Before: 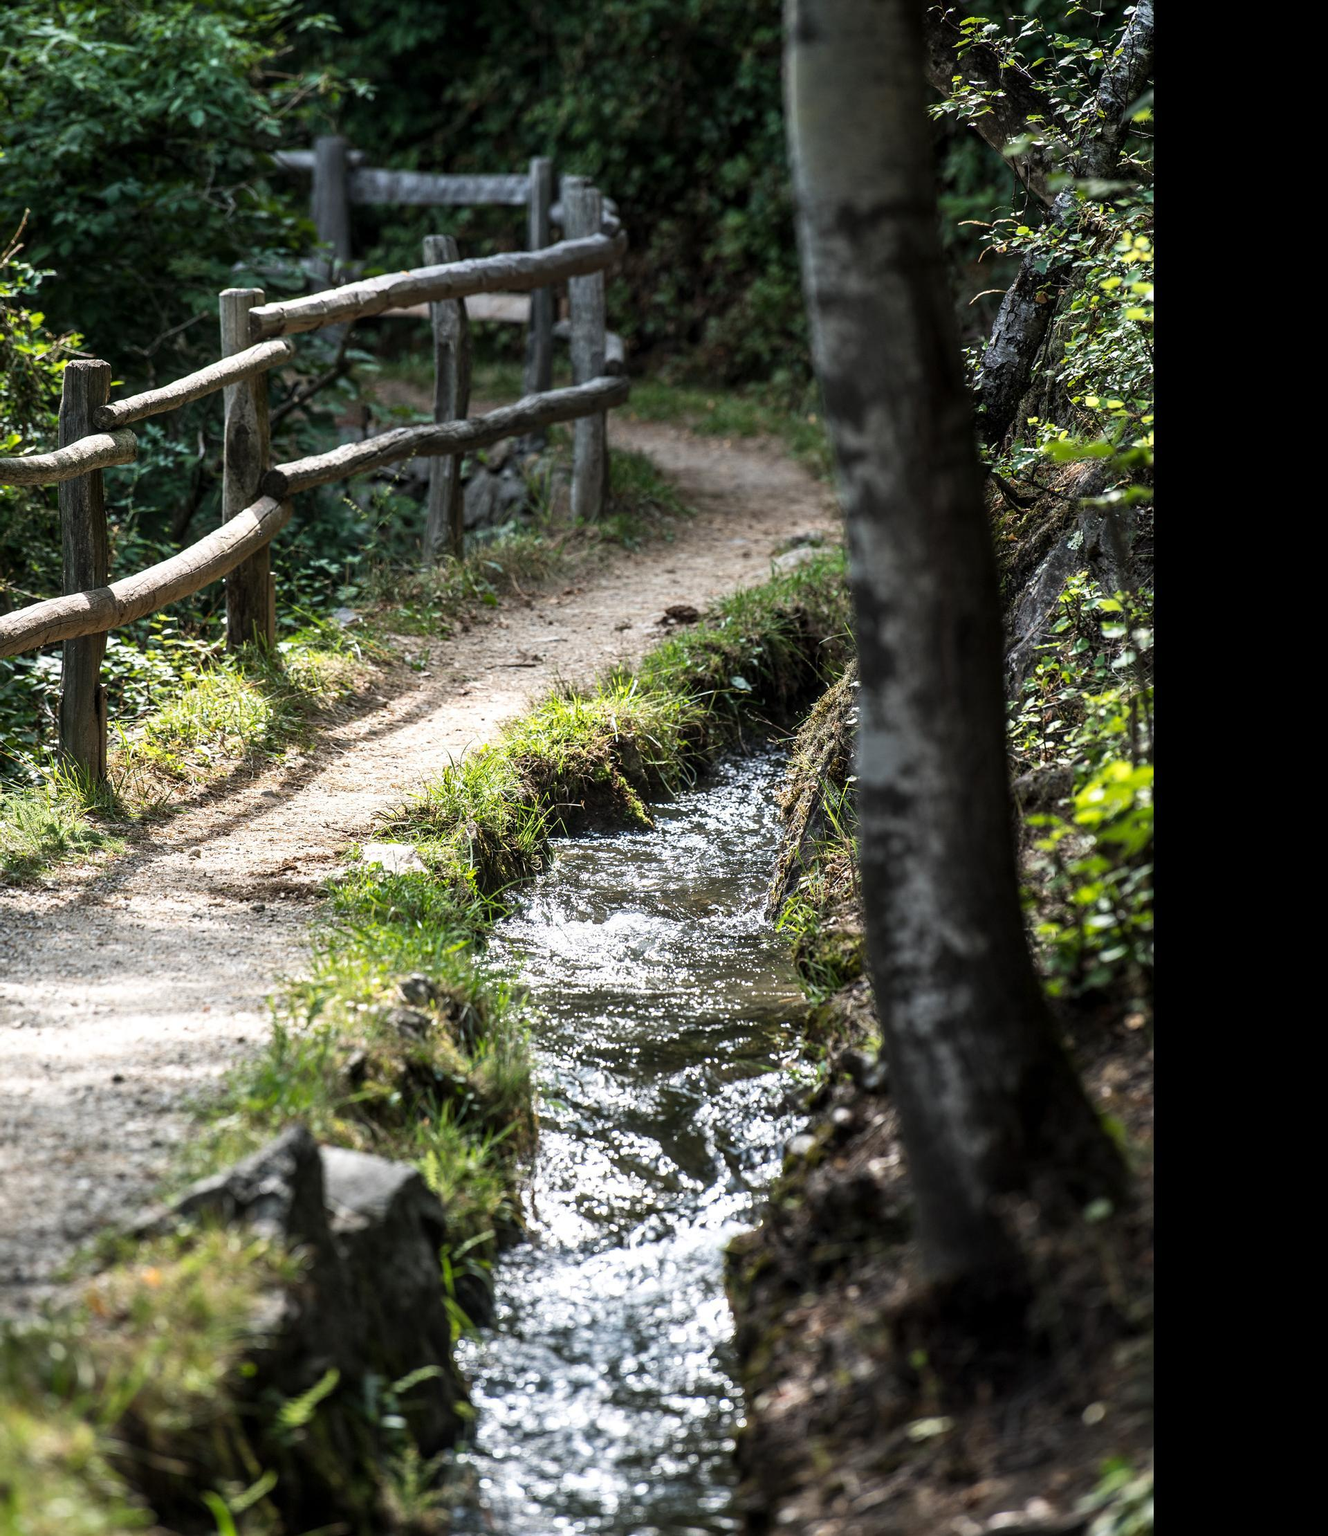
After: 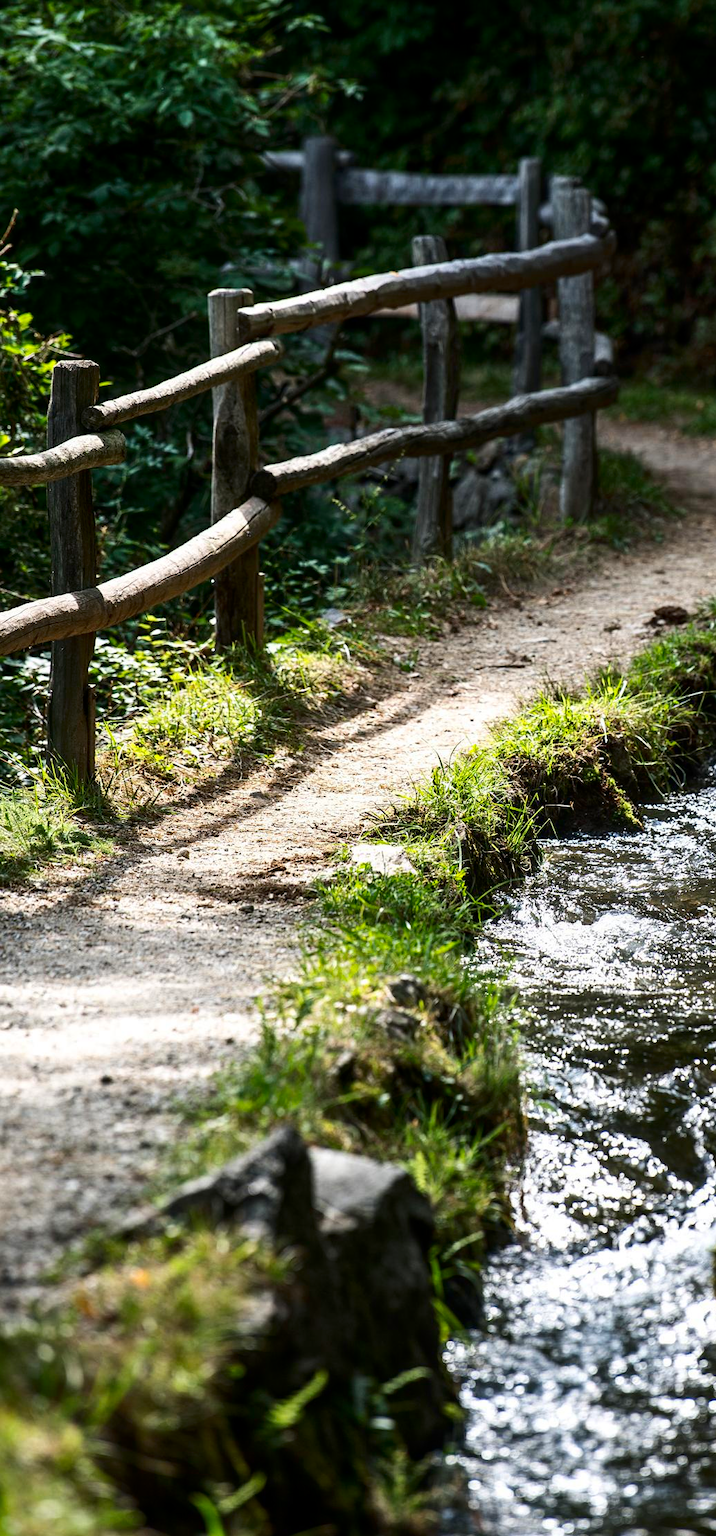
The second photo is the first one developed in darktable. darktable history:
crop: left 0.896%, right 45.233%, bottom 0.085%
contrast brightness saturation: contrast 0.122, brightness -0.118, saturation 0.197
